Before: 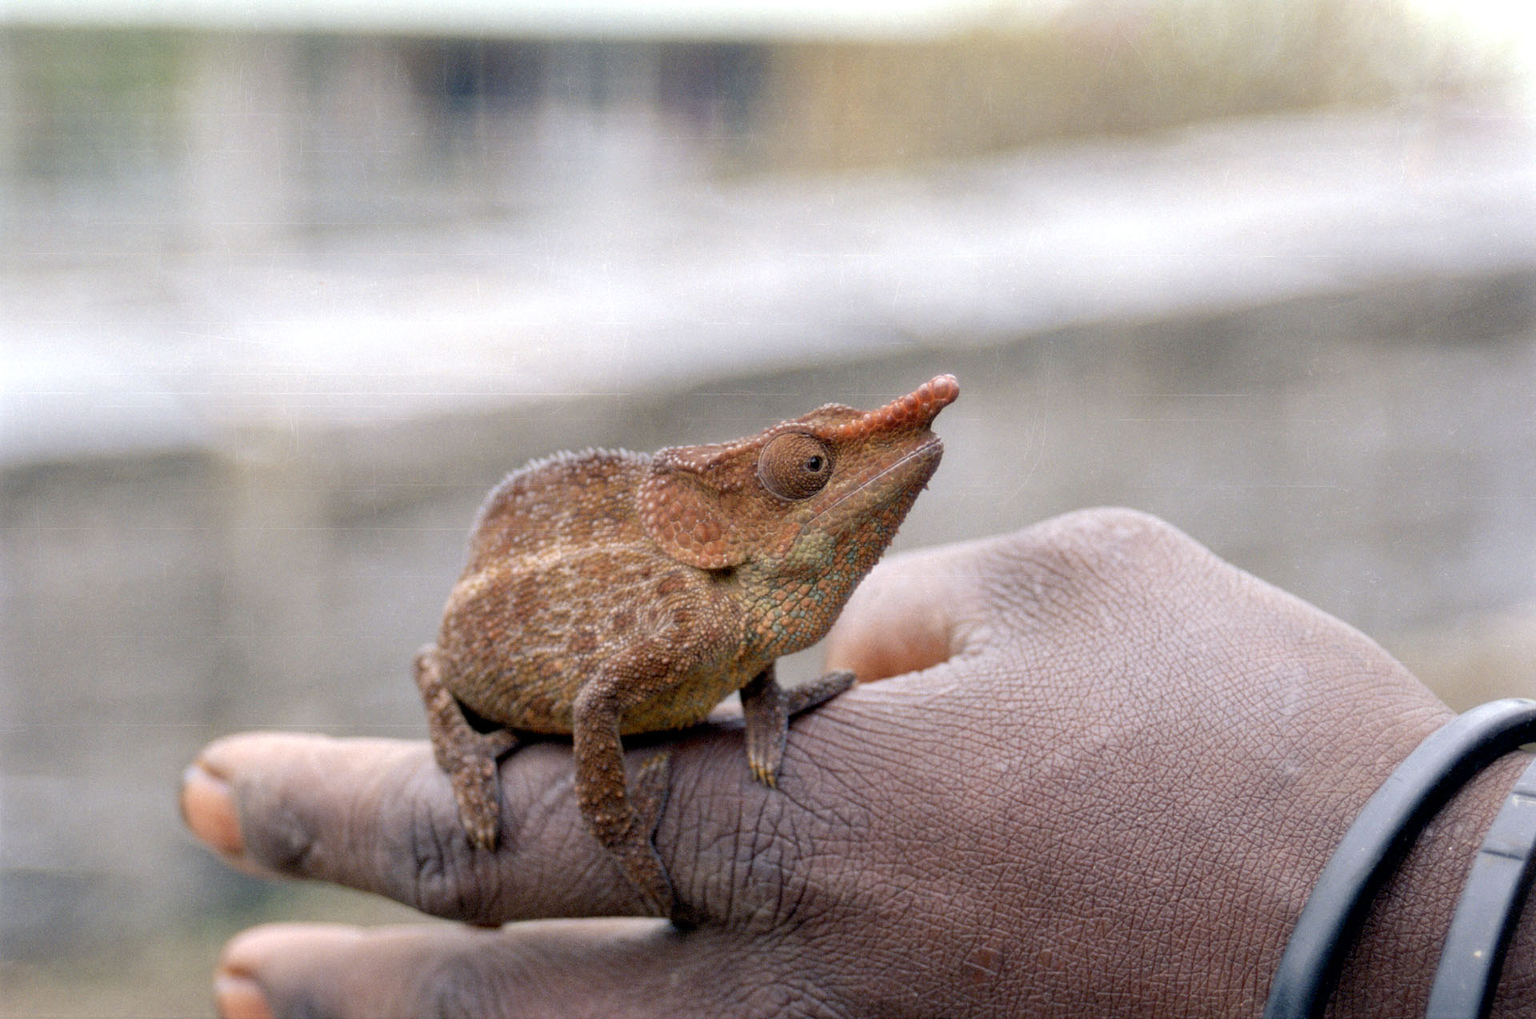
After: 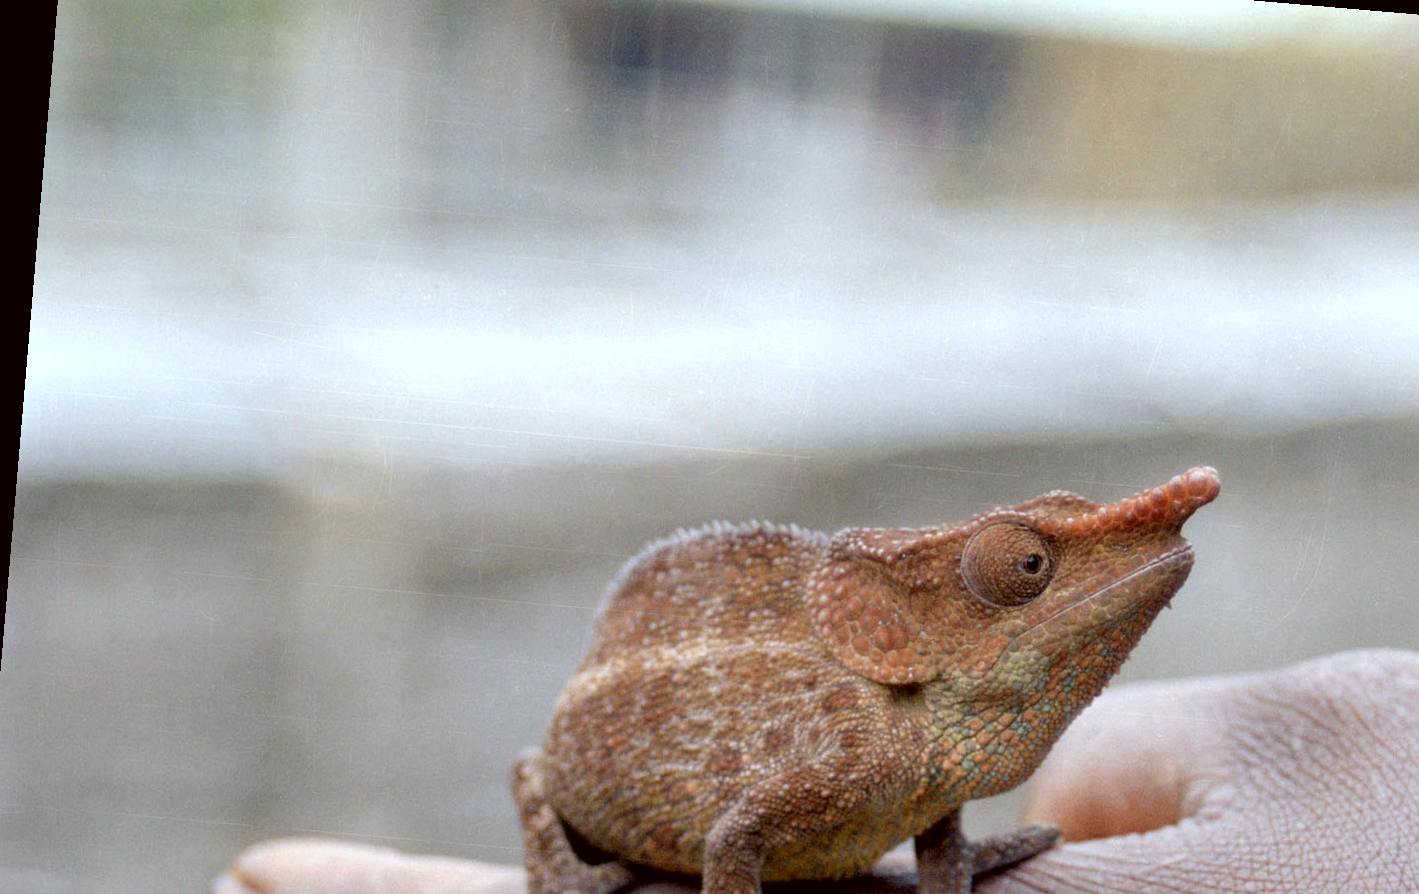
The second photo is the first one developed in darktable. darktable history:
color correction: highlights a* -5.07, highlights b* -4.56, shadows a* 3.87, shadows b* 4.42
crop and rotate: angle -4.89°, left 2.057%, top 7.068%, right 27.748%, bottom 30.532%
levels: mode automatic, levels [0, 0.43, 0.984]
